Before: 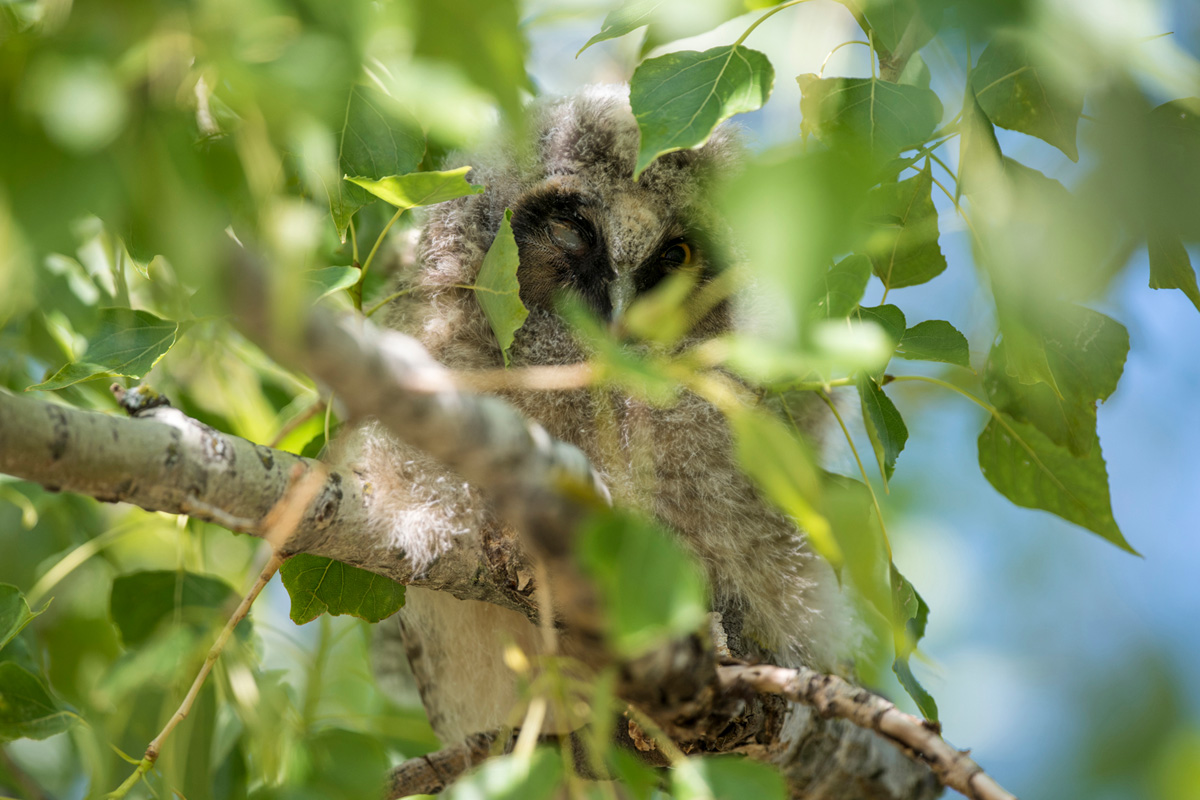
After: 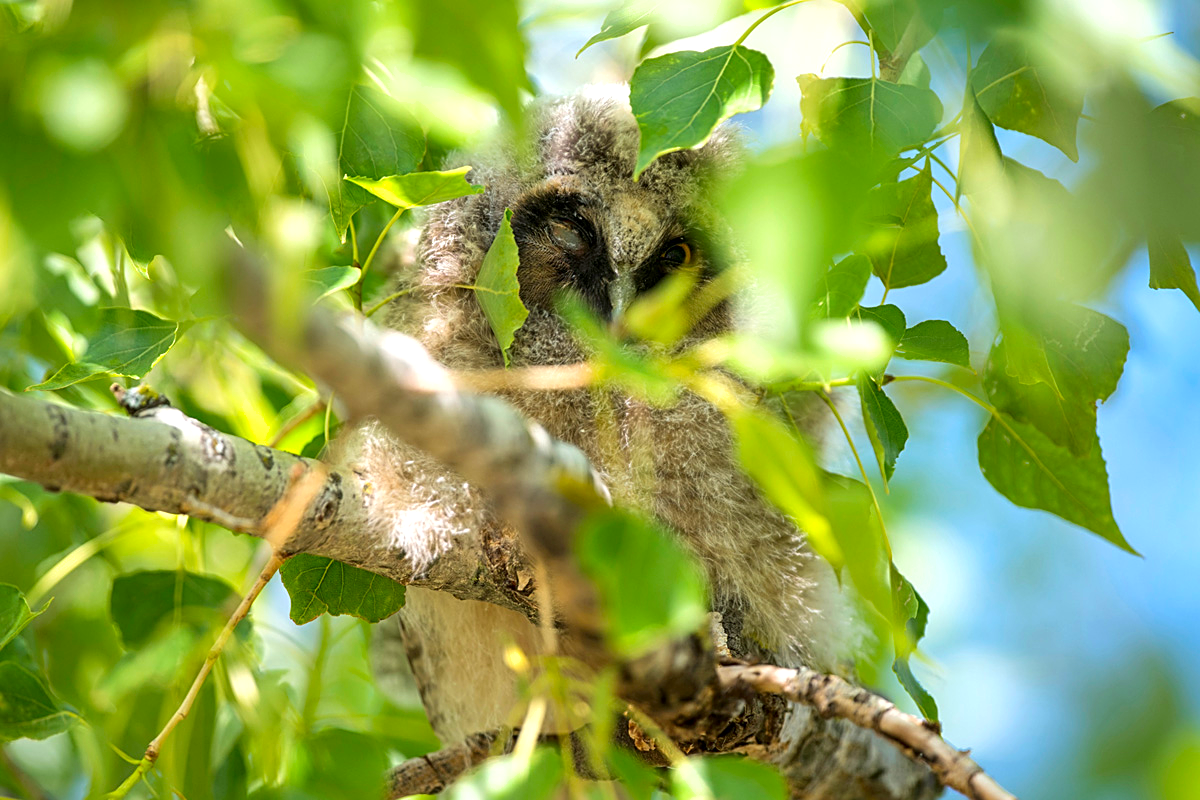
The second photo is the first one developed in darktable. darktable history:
exposure: exposure 0.6 EV, compensate highlight preservation false
shadows and highlights: shadows -20, white point adjustment -2, highlights -35
sharpen: on, module defaults
contrast brightness saturation: contrast 0.09, saturation 0.28
